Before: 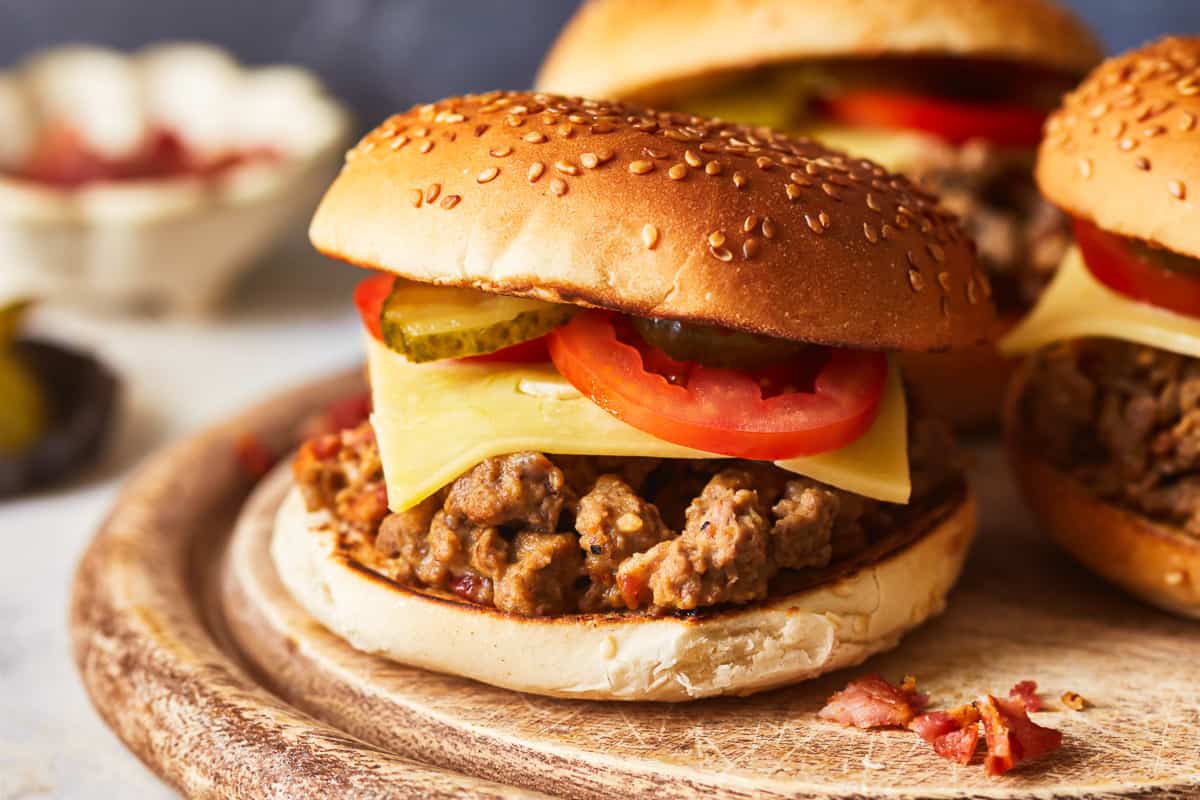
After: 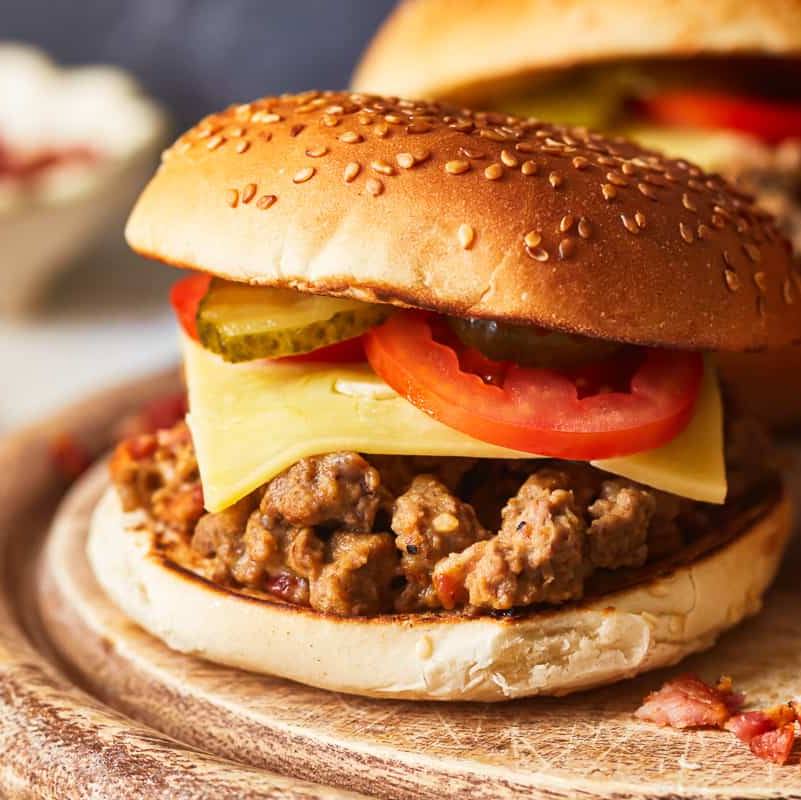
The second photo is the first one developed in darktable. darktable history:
crop and rotate: left 15.346%, right 17.828%
